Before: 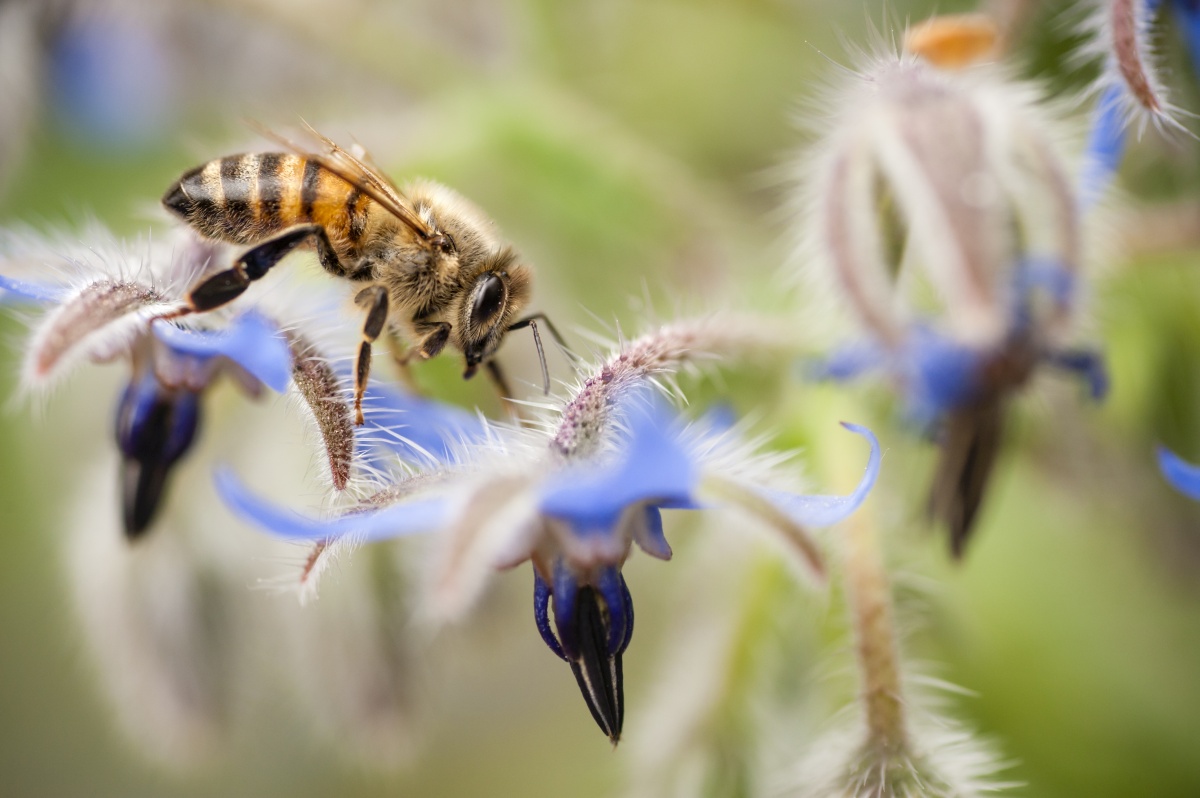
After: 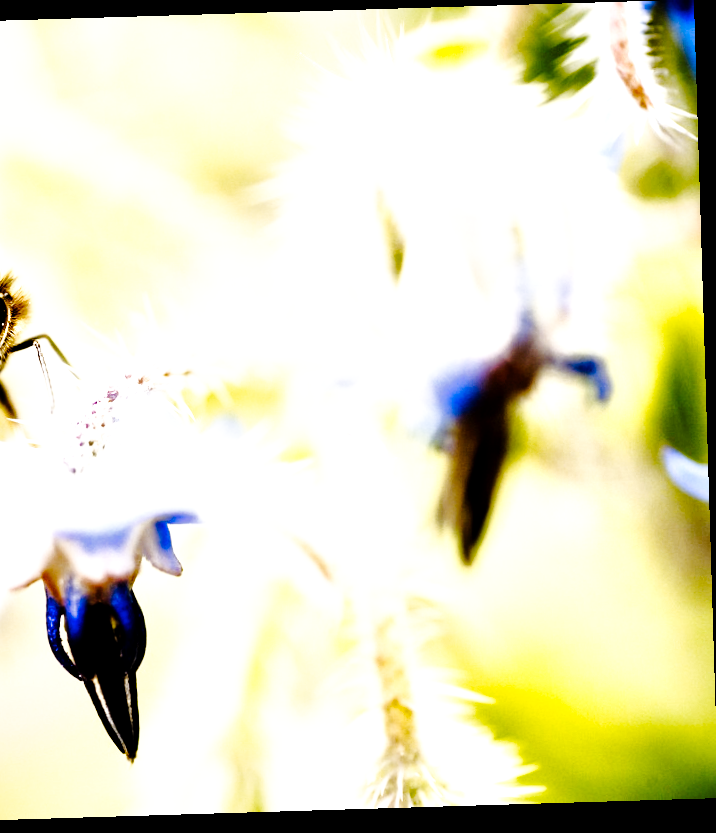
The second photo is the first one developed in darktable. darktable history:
tone curve: curves: ch0 [(0, 0) (0.003, 0.002) (0.011, 0.002) (0.025, 0.002) (0.044, 0.002) (0.069, 0.002) (0.1, 0.003) (0.136, 0.008) (0.177, 0.03) (0.224, 0.058) (0.277, 0.139) (0.335, 0.233) (0.399, 0.363) (0.468, 0.506) (0.543, 0.649) (0.623, 0.781) (0.709, 0.88) (0.801, 0.956) (0.898, 0.994) (1, 1)], preserve colors none
crop: left 41.402%
color contrast: green-magenta contrast 0.8, blue-yellow contrast 1.1, unbound 0
rotate and perspective: rotation -1.75°, automatic cropping off
local contrast: mode bilateral grid, contrast 20, coarseness 50, detail 179%, midtone range 0.2
tone equalizer: -8 EV -0.75 EV, -7 EV -0.7 EV, -6 EV -0.6 EV, -5 EV -0.4 EV, -3 EV 0.4 EV, -2 EV 0.6 EV, -1 EV 0.7 EV, +0 EV 0.75 EV, edges refinement/feathering 500, mask exposure compensation -1.57 EV, preserve details no
base curve: curves: ch0 [(0, 0) (0.032, 0.037) (0.105, 0.228) (0.435, 0.76) (0.856, 0.983) (1, 1)], preserve colors none
